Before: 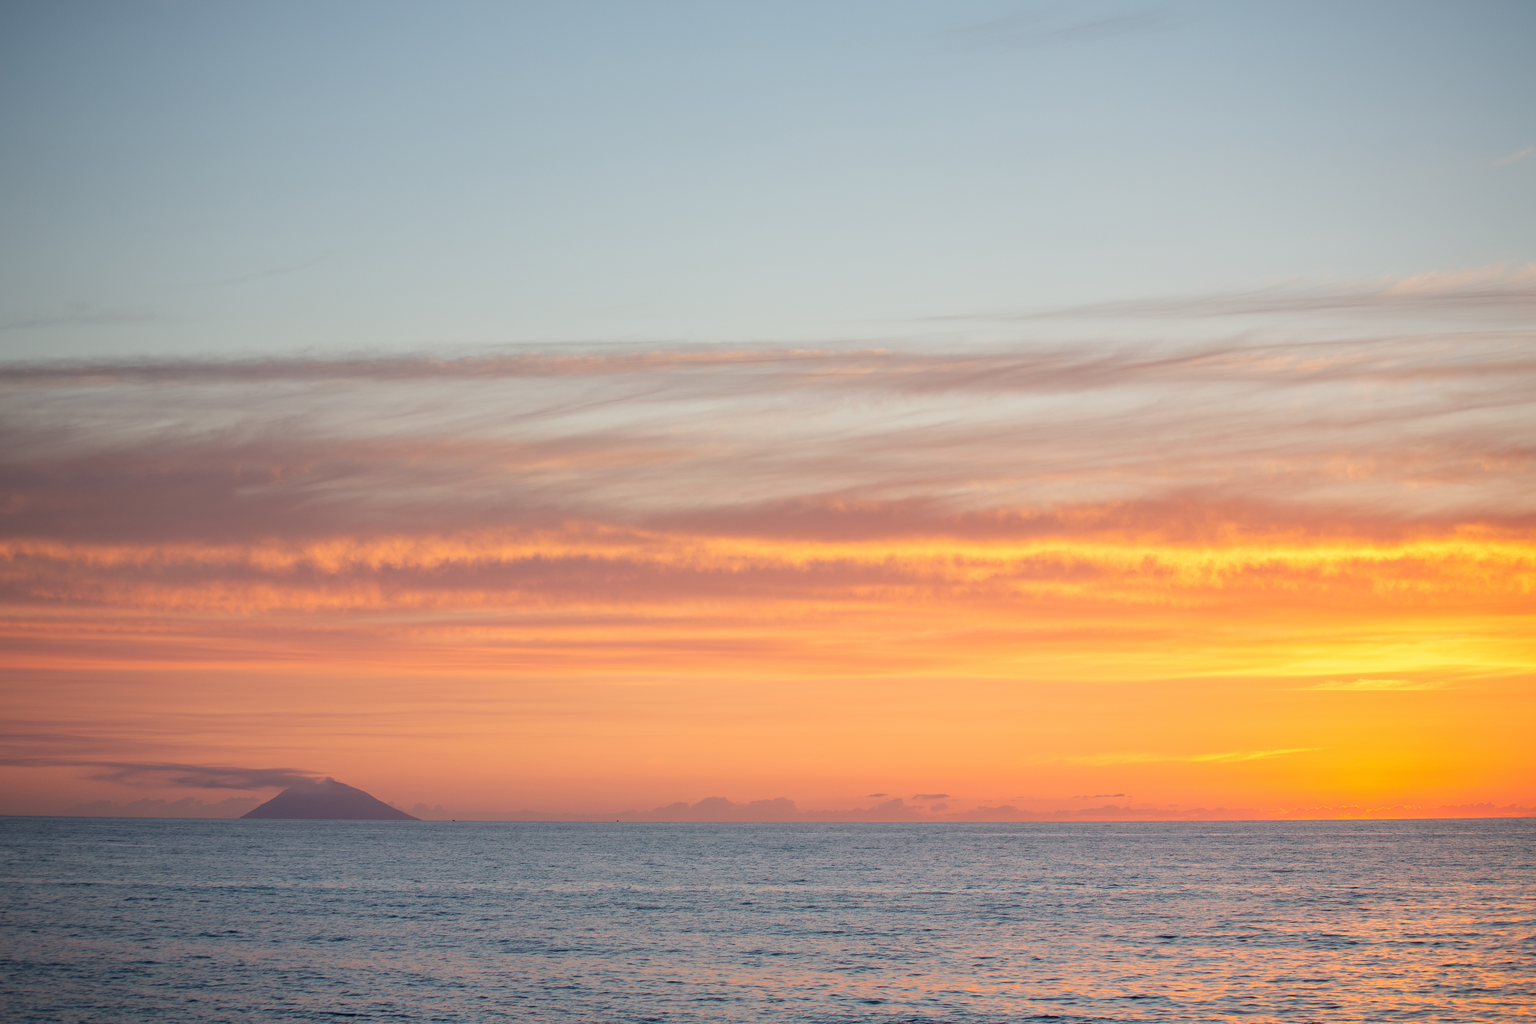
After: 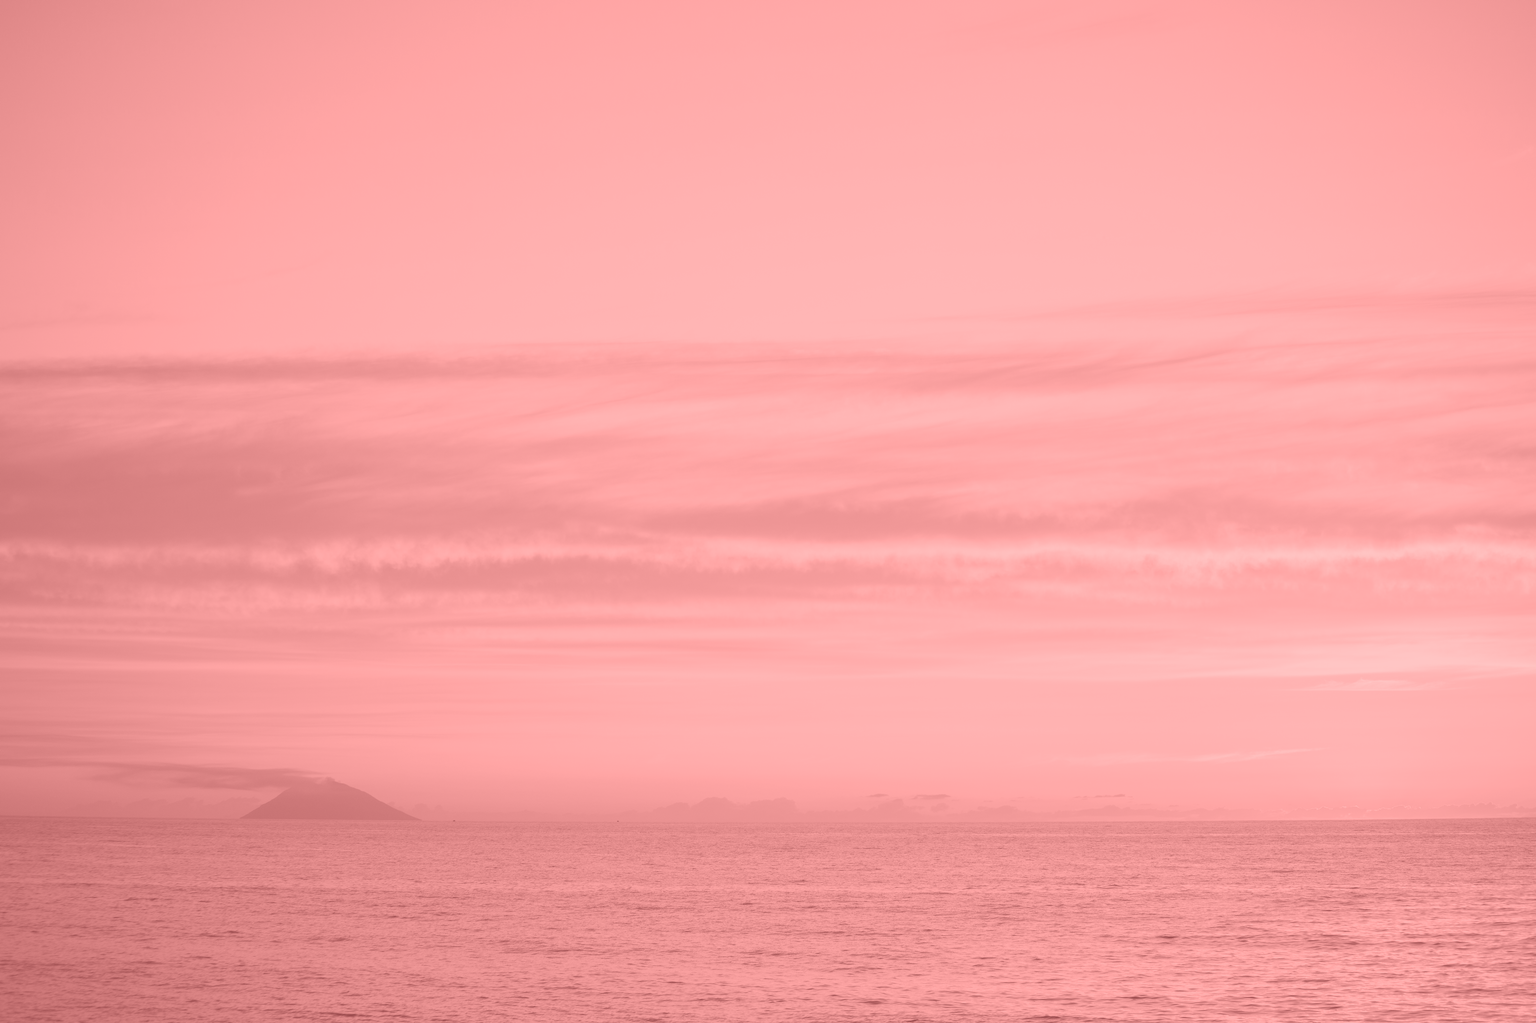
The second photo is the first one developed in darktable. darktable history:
colorize: saturation 51%, source mix 50.67%, lightness 50.67%
